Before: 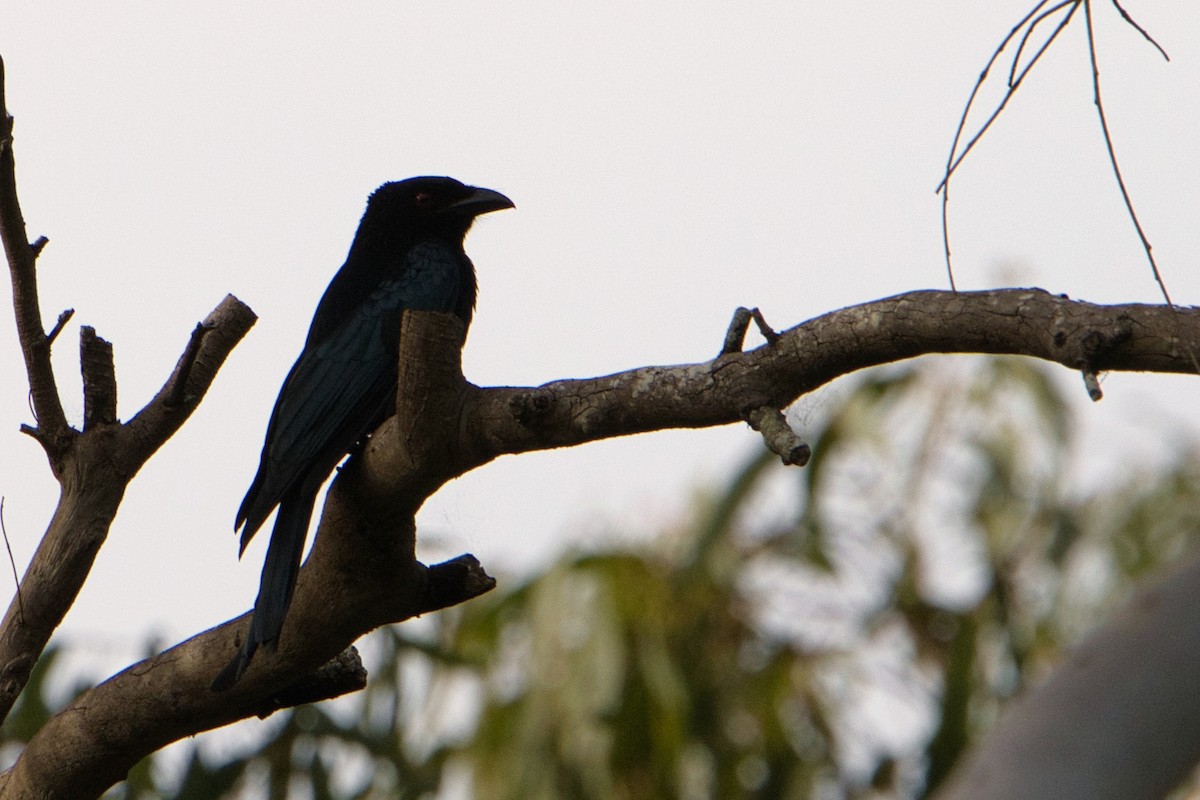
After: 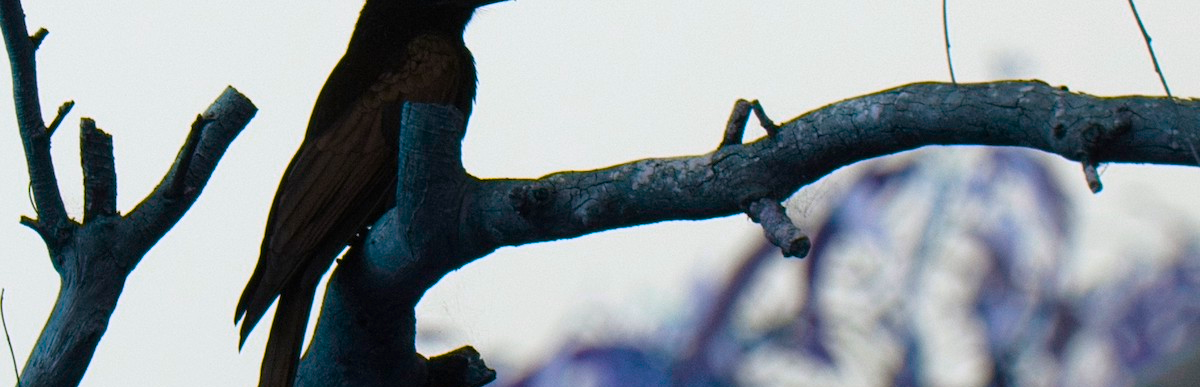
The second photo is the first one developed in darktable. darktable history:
color balance rgb: hue shift 180°, global vibrance 50%, contrast 0.32%
crop and rotate: top 26.056%, bottom 25.543%
contrast brightness saturation: saturation -0.05
